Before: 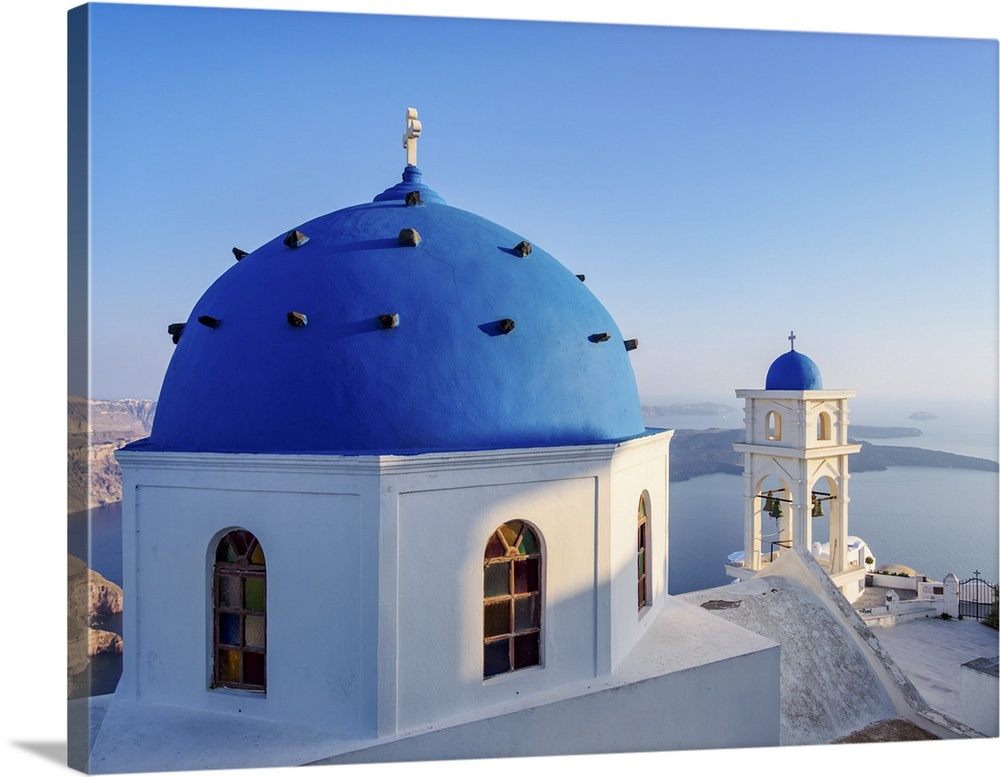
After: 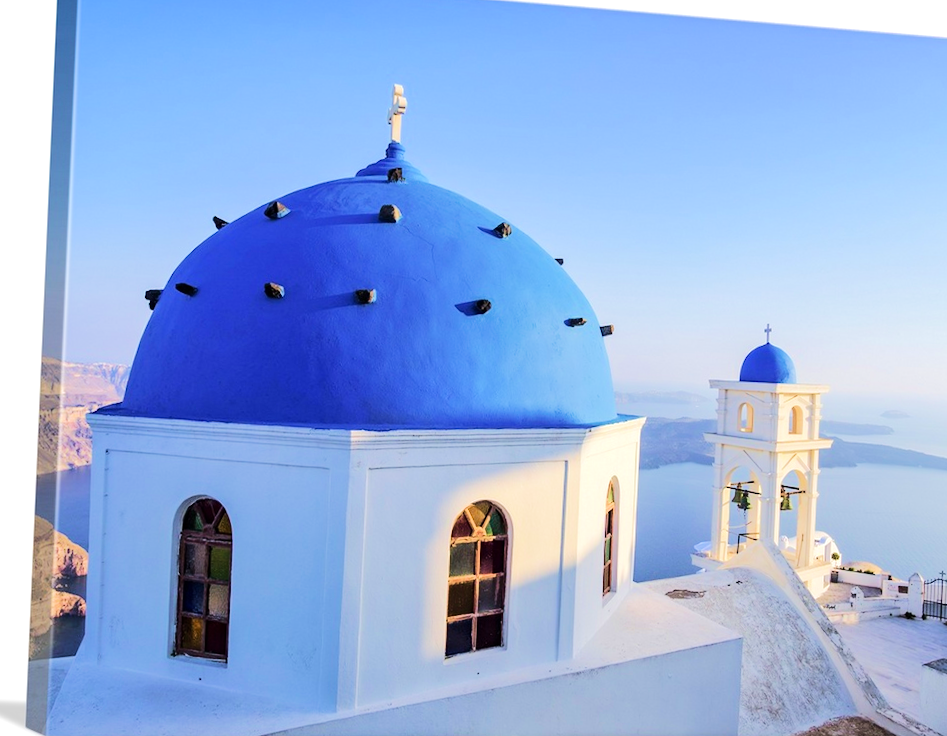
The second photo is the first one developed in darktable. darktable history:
crop and rotate: angle -2.49°
tone equalizer: -7 EV 0.142 EV, -6 EV 0.612 EV, -5 EV 1.12 EV, -4 EV 1.34 EV, -3 EV 1.12 EV, -2 EV 0.6 EV, -1 EV 0.157 EV, edges refinement/feathering 500, mask exposure compensation -1.57 EV, preserve details no
velvia: strength 36.99%
